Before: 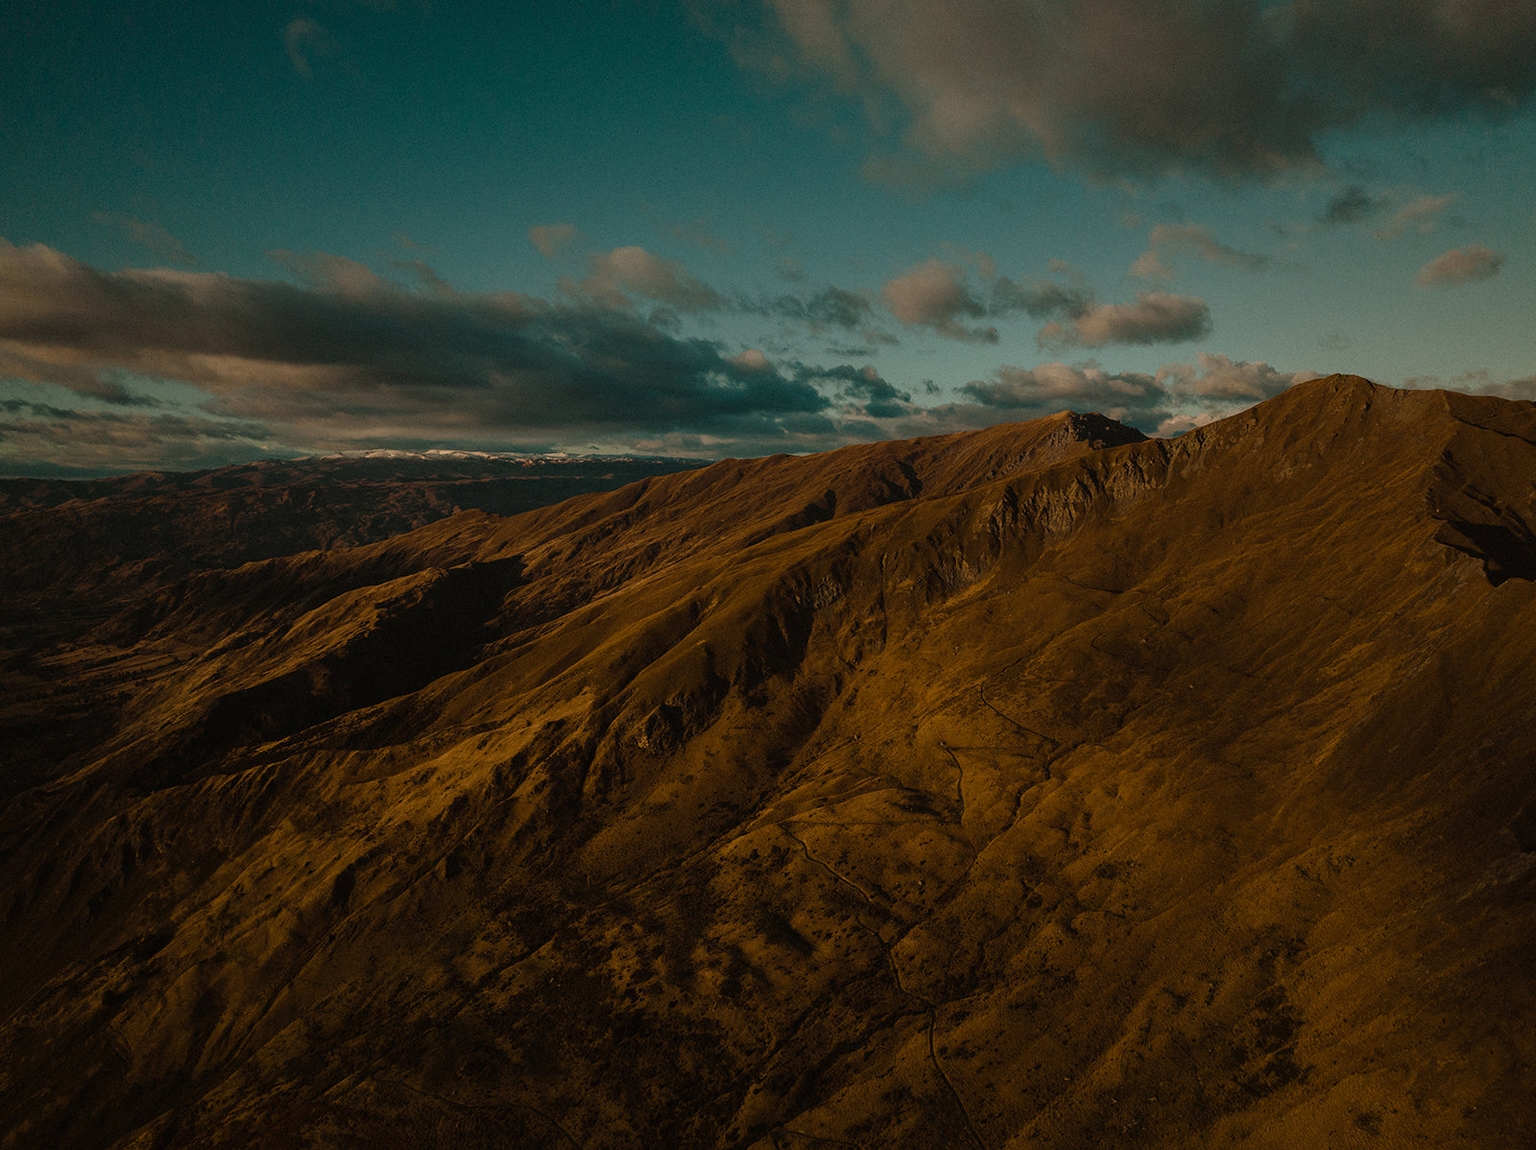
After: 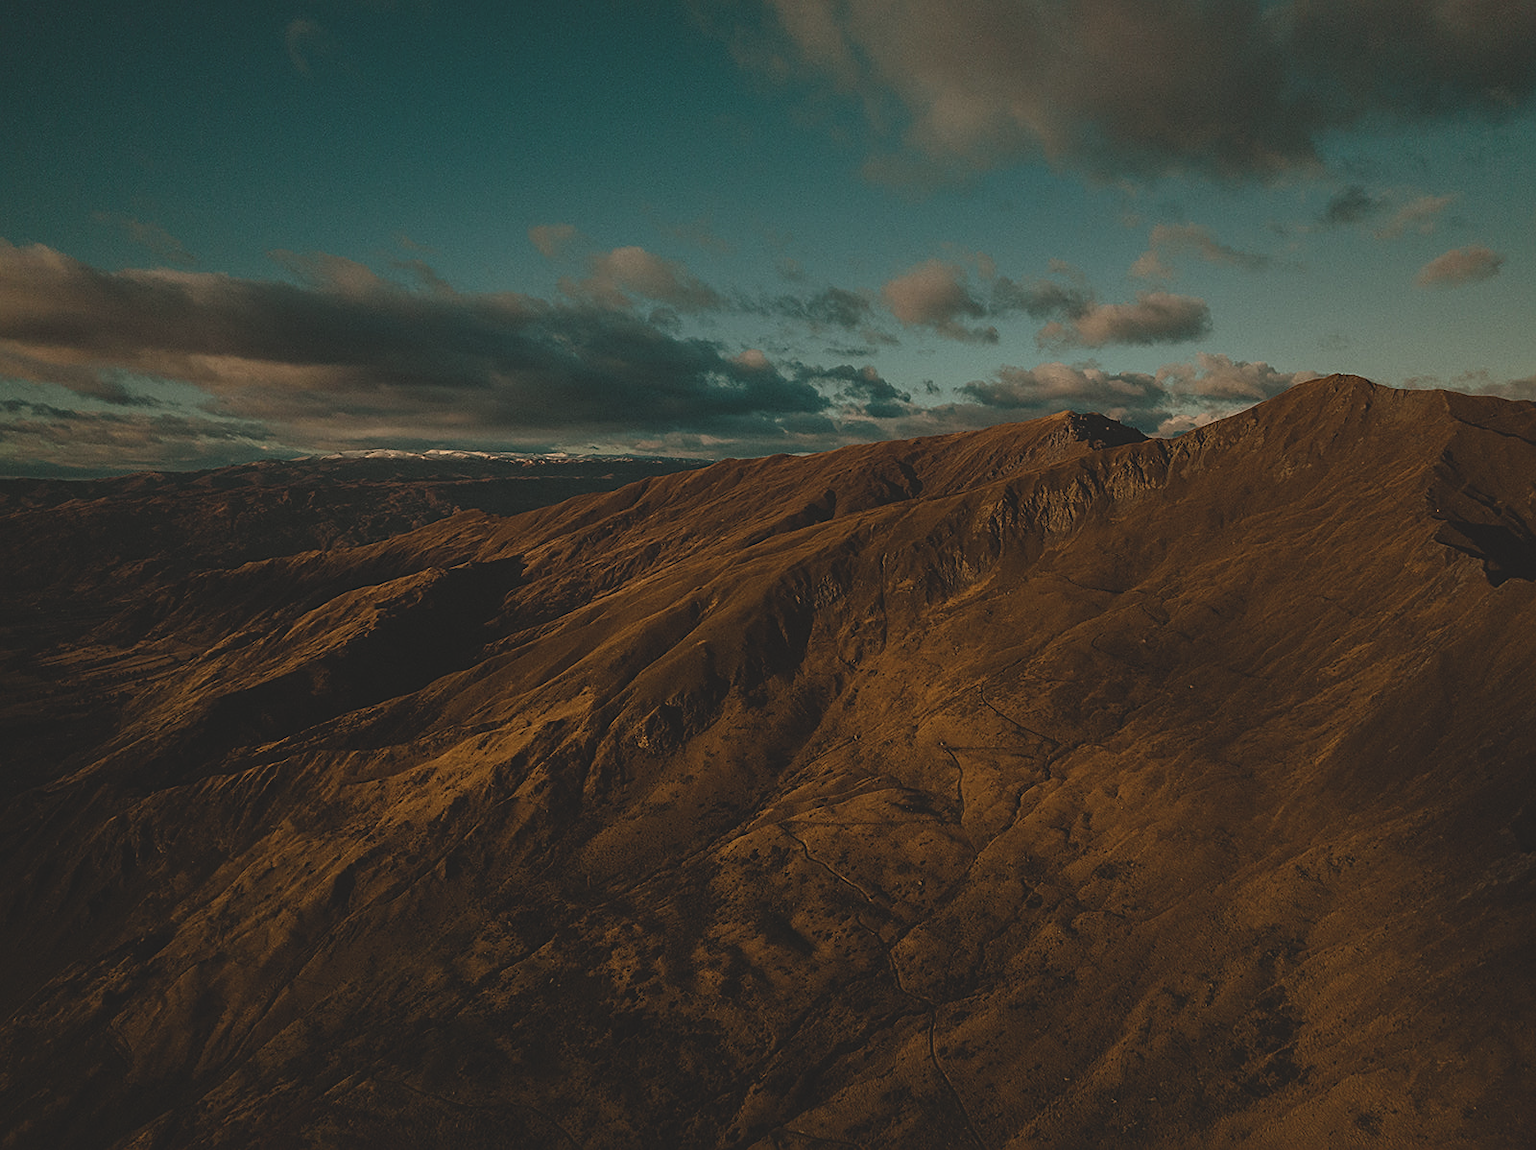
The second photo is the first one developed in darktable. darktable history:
sharpen: on, module defaults
exposure: black level correction -0.015, exposure -0.134 EV, compensate highlight preservation false
